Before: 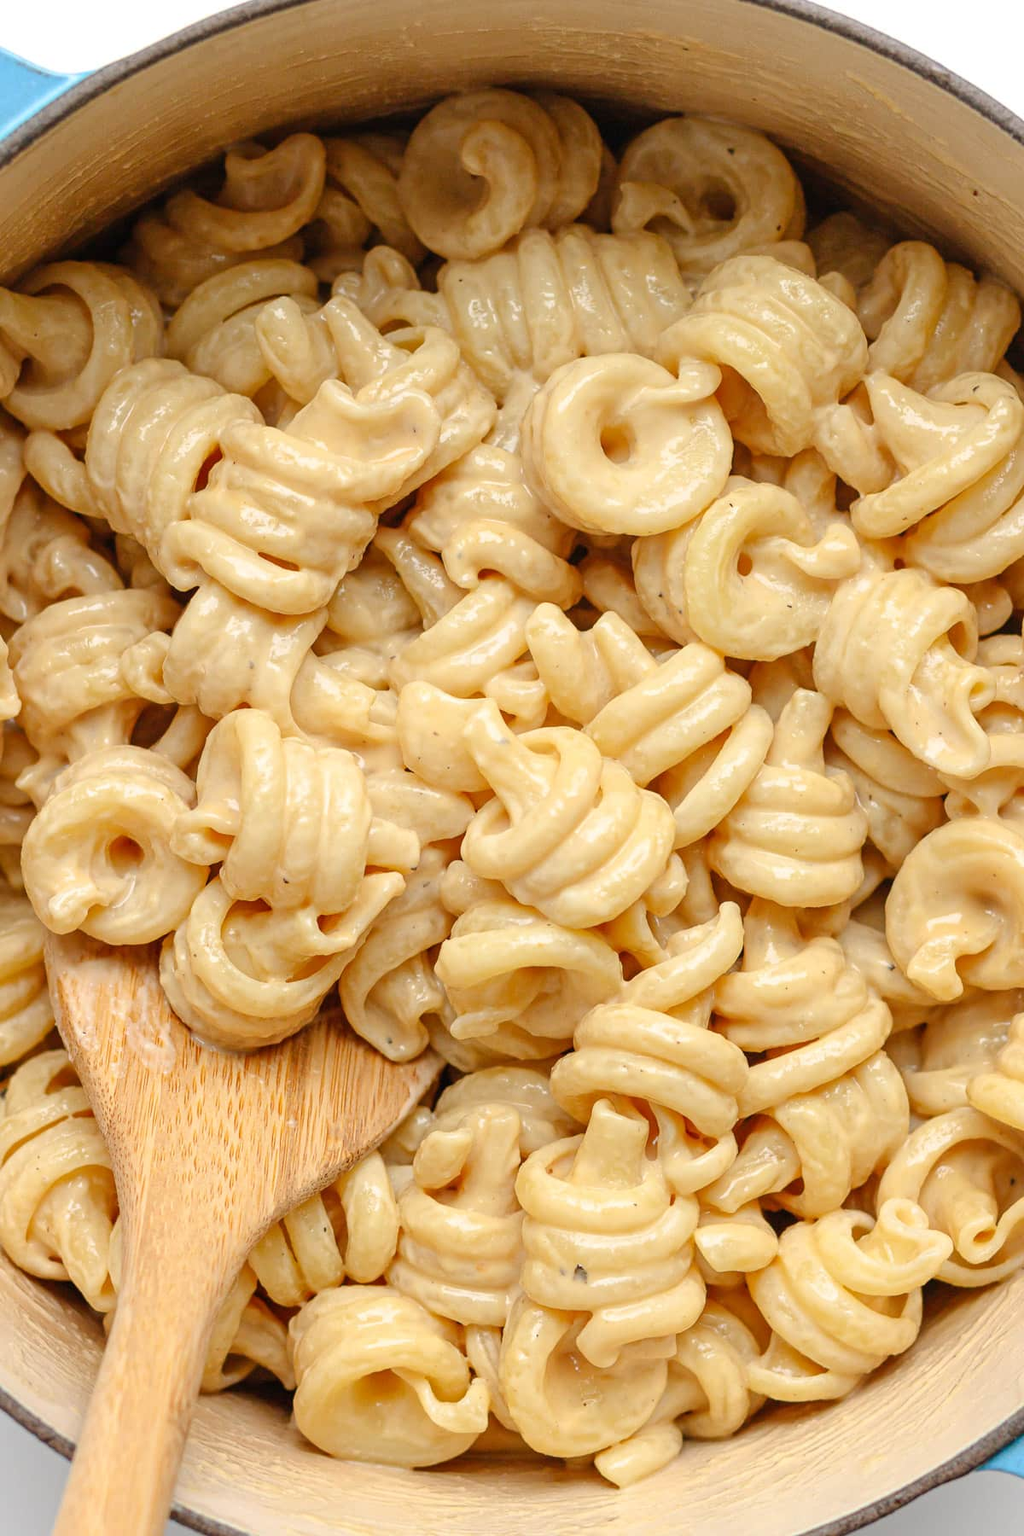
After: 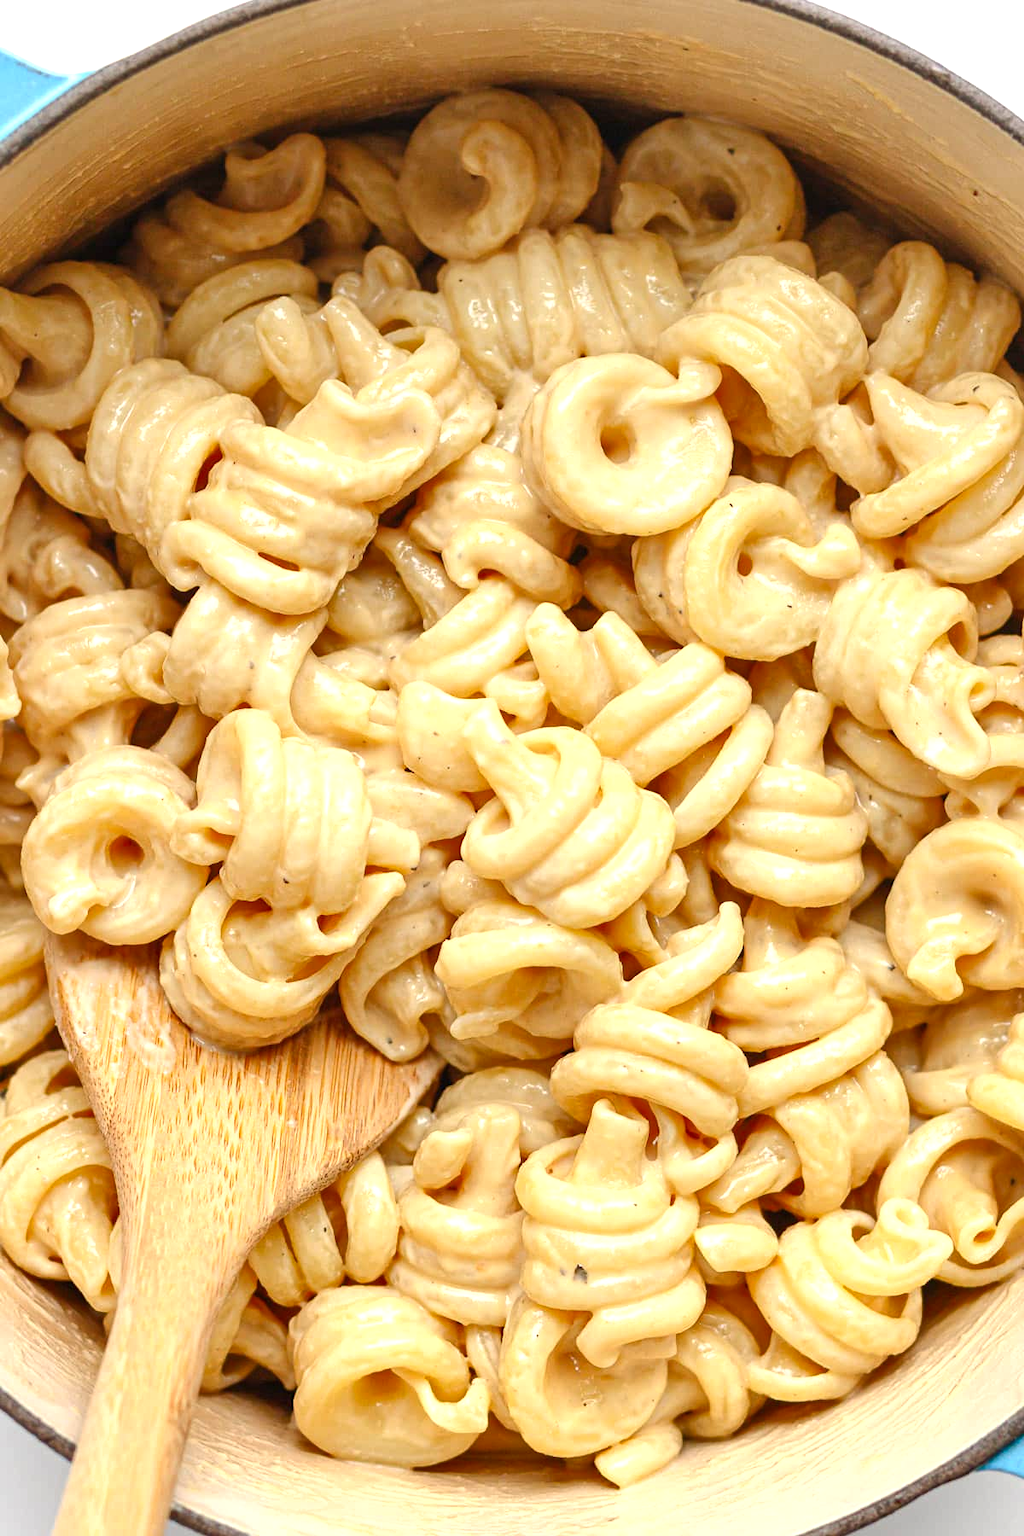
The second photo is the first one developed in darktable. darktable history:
shadows and highlights: shadows 32.34, highlights -32.71, soften with gaussian
exposure: black level correction 0, exposure 0.498 EV, compensate highlight preservation false
